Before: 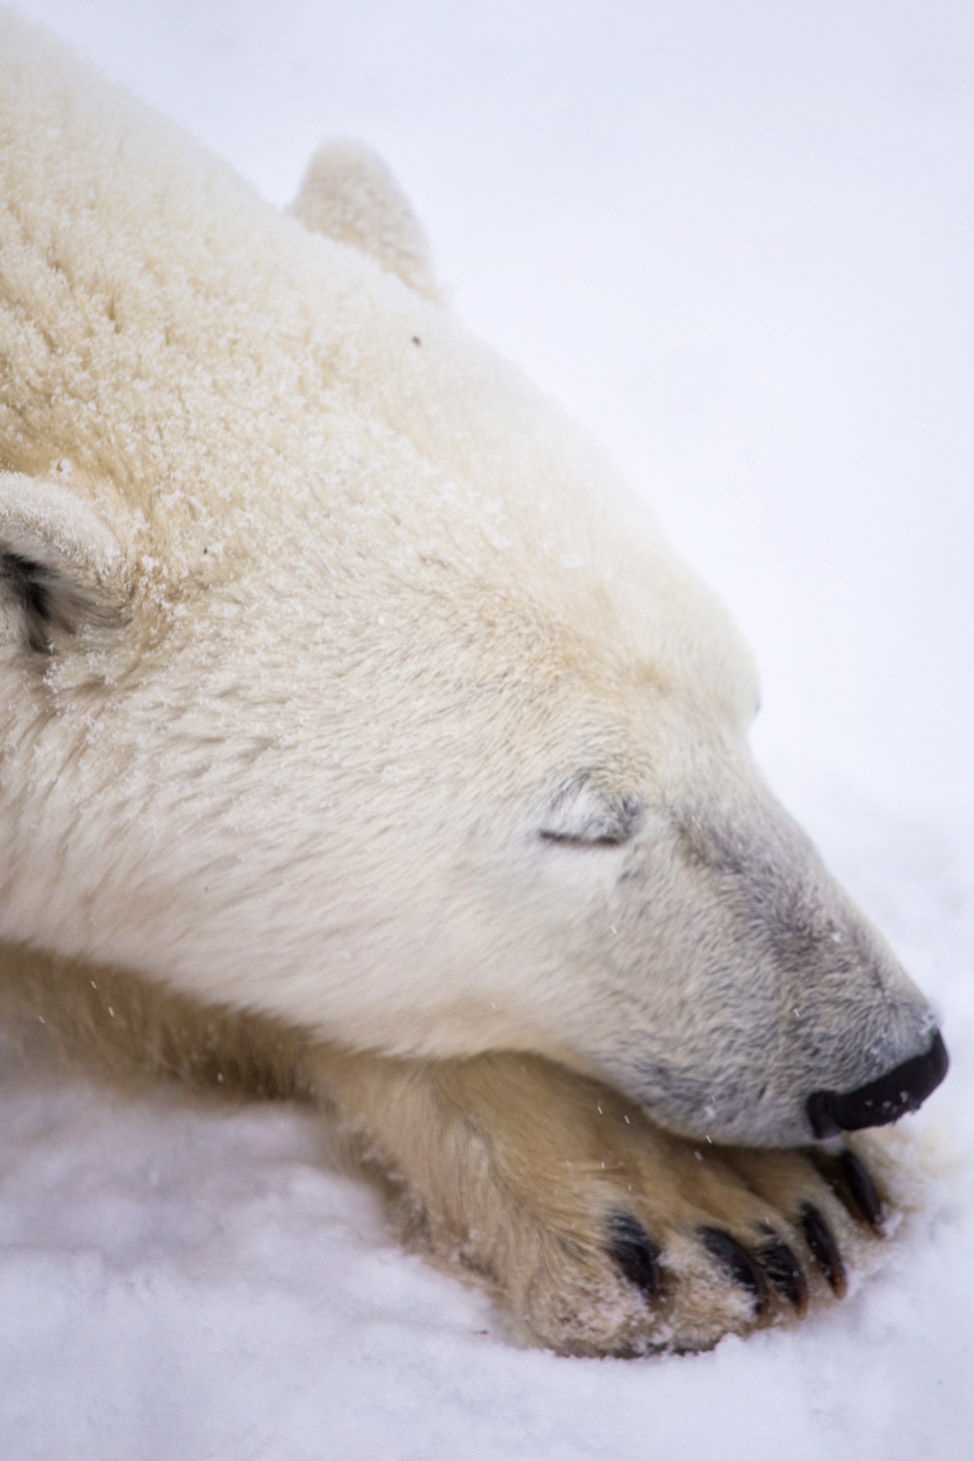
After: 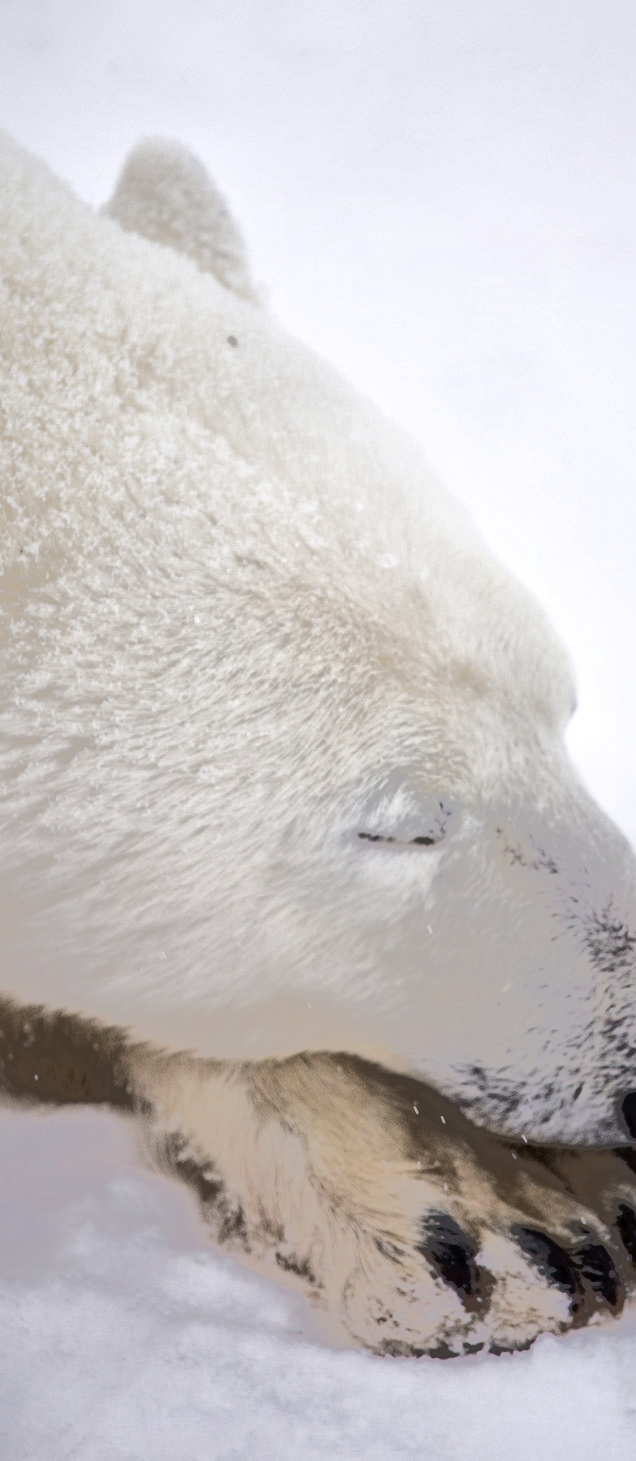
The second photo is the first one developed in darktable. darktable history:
contrast brightness saturation: contrast 0.097, saturation -0.302
tone equalizer: -7 EV -0.596 EV, -6 EV 1.01 EV, -5 EV -0.461 EV, -4 EV 0.409 EV, -3 EV 0.416 EV, -2 EV 0.179 EV, -1 EV -0.165 EV, +0 EV -0.36 EV, edges refinement/feathering 500, mask exposure compensation -1.57 EV, preserve details no
crop and rotate: left 18.898%, right 15.8%
local contrast: mode bilateral grid, contrast 20, coarseness 50, detail 119%, midtone range 0.2
